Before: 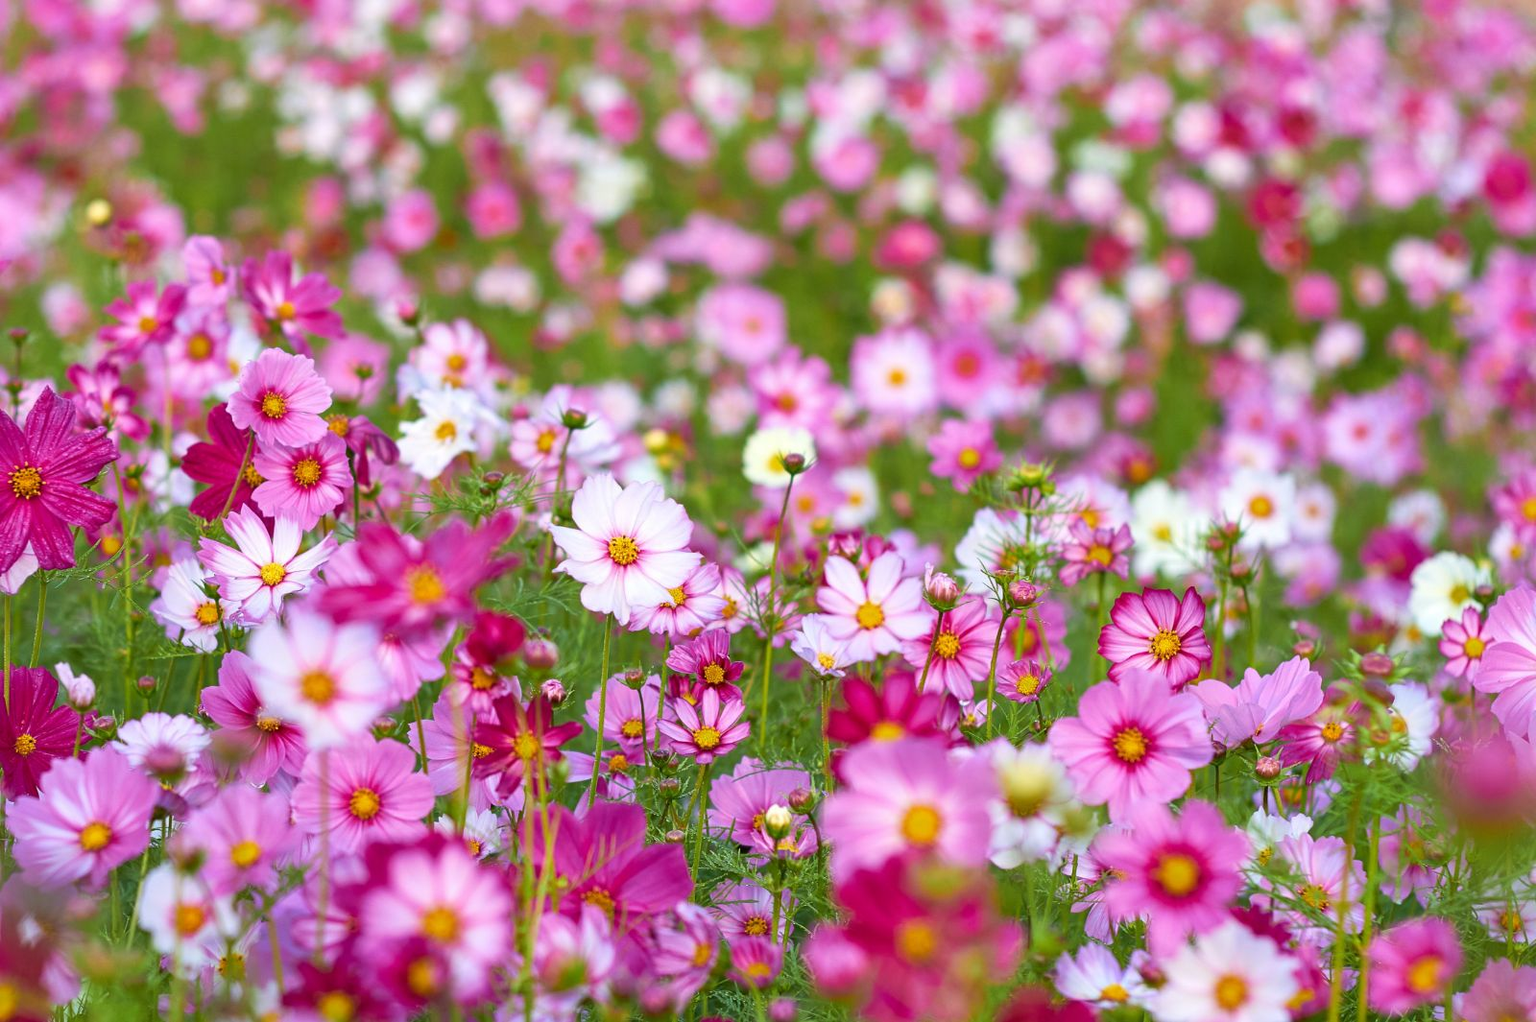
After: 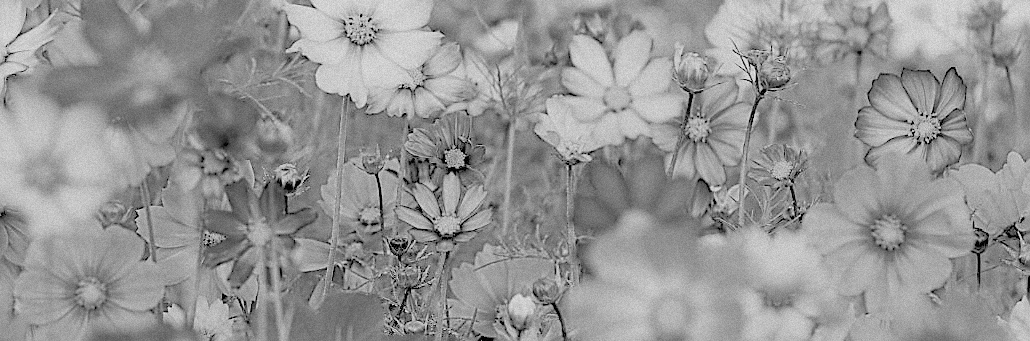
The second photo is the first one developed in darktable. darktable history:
grain: mid-tones bias 0%
filmic rgb: black relative exposure -7.65 EV, white relative exposure 4.56 EV, hardness 3.61
crop: left 18.091%, top 51.13%, right 17.525%, bottom 16.85%
monochrome: on, module defaults
rgb levels: levels [[0.027, 0.429, 0.996], [0, 0.5, 1], [0, 0.5, 1]]
color balance rgb: linear chroma grading › global chroma 9.31%, global vibrance 41.49%
sharpen: radius 1.4, amount 1.25, threshold 0.7
